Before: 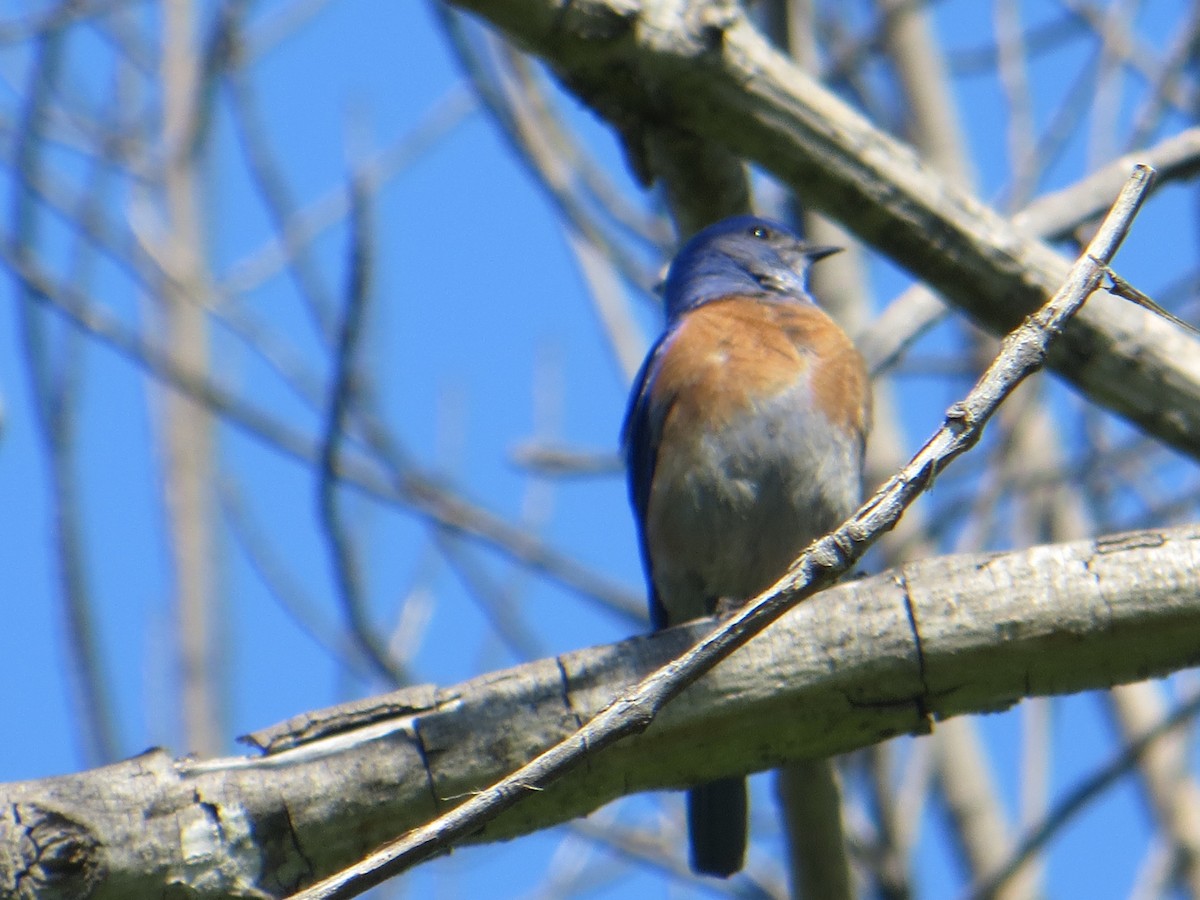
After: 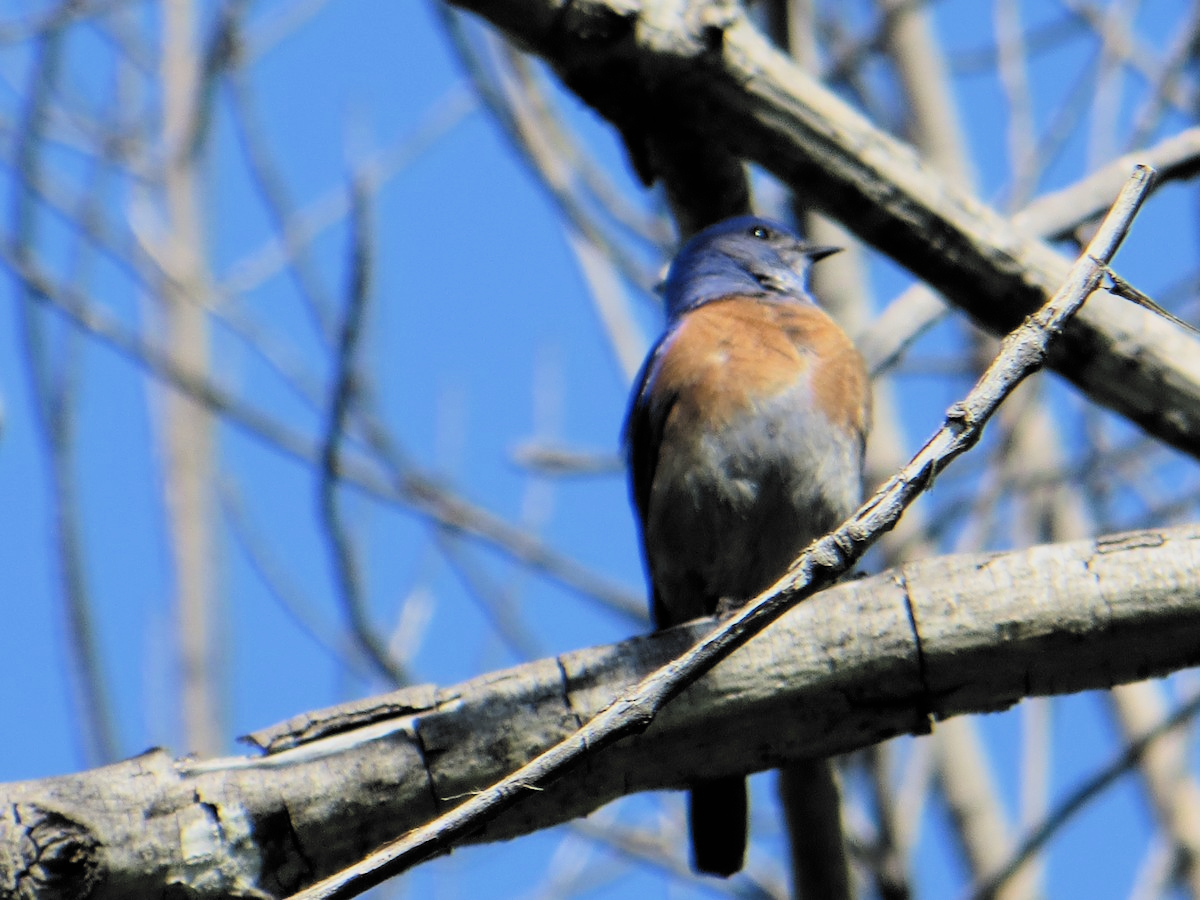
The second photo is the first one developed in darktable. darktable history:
filmic rgb: black relative exposure -5.09 EV, white relative exposure 3.96 EV, hardness 2.89, contrast 1.407, highlights saturation mix -30.91%, color science v6 (2022)
